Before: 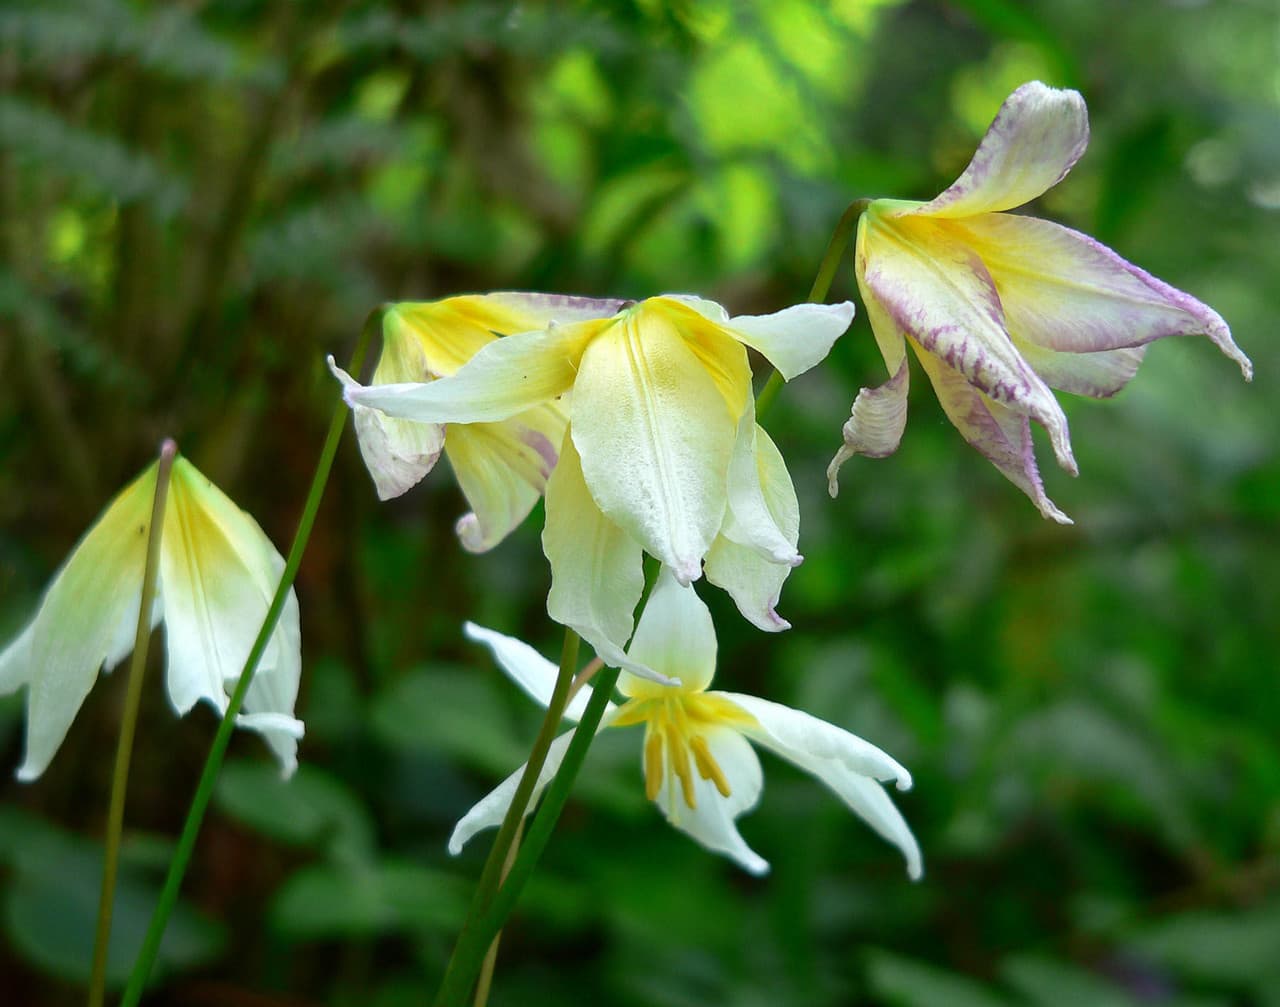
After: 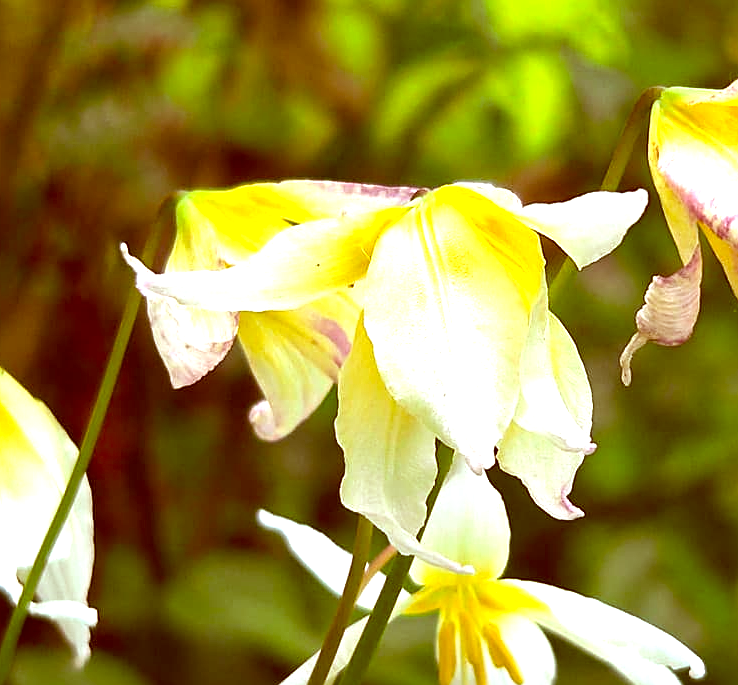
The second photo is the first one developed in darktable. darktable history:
crop: left 16.231%, top 11.19%, right 26.071%, bottom 20.7%
exposure: exposure 0.778 EV, compensate highlight preservation false
levels: white 99.97%
color balance rgb: shadows lift › chroma 2.015%, shadows lift › hue 52.01°, perceptual saturation grading › global saturation 31.299%, contrast 5.647%
sharpen: on, module defaults
color correction: highlights a* 9.14, highlights b* 8.62, shadows a* 39.45, shadows b* 39.44, saturation 0.825
